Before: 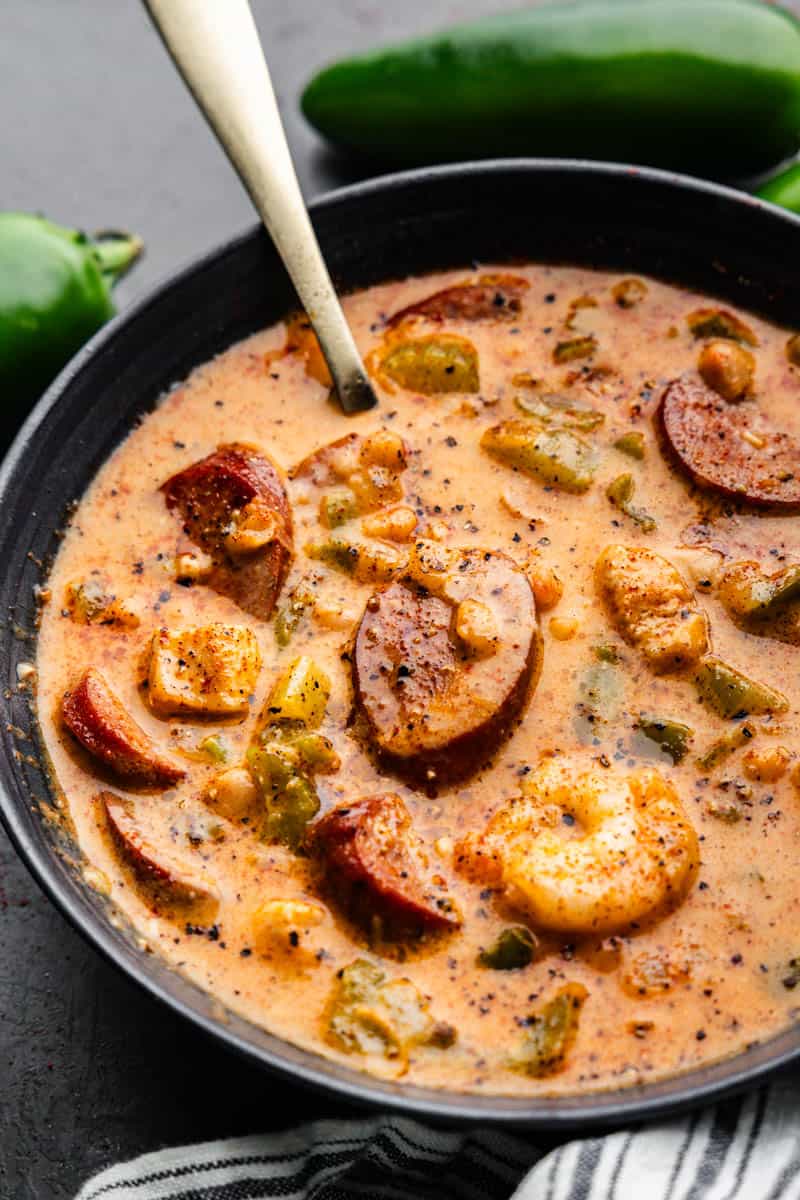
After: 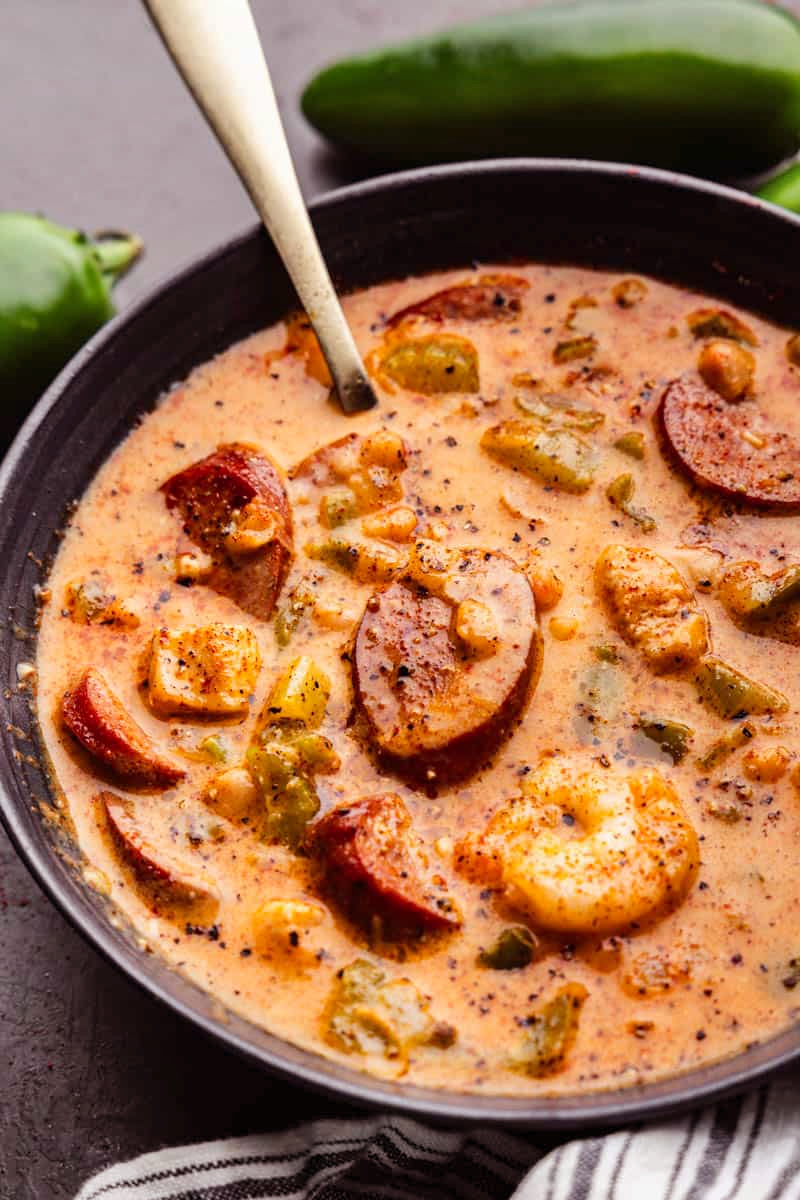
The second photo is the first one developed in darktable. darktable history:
rgb levels: mode RGB, independent channels, levels [[0, 0.474, 1], [0, 0.5, 1], [0, 0.5, 1]]
local contrast: mode bilateral grid, contrast 100, coarseness 100, detail 94%, midtone range 0.2
shadows and highlights: shadows 52.34, highlights -28.23, soften with gaussian
